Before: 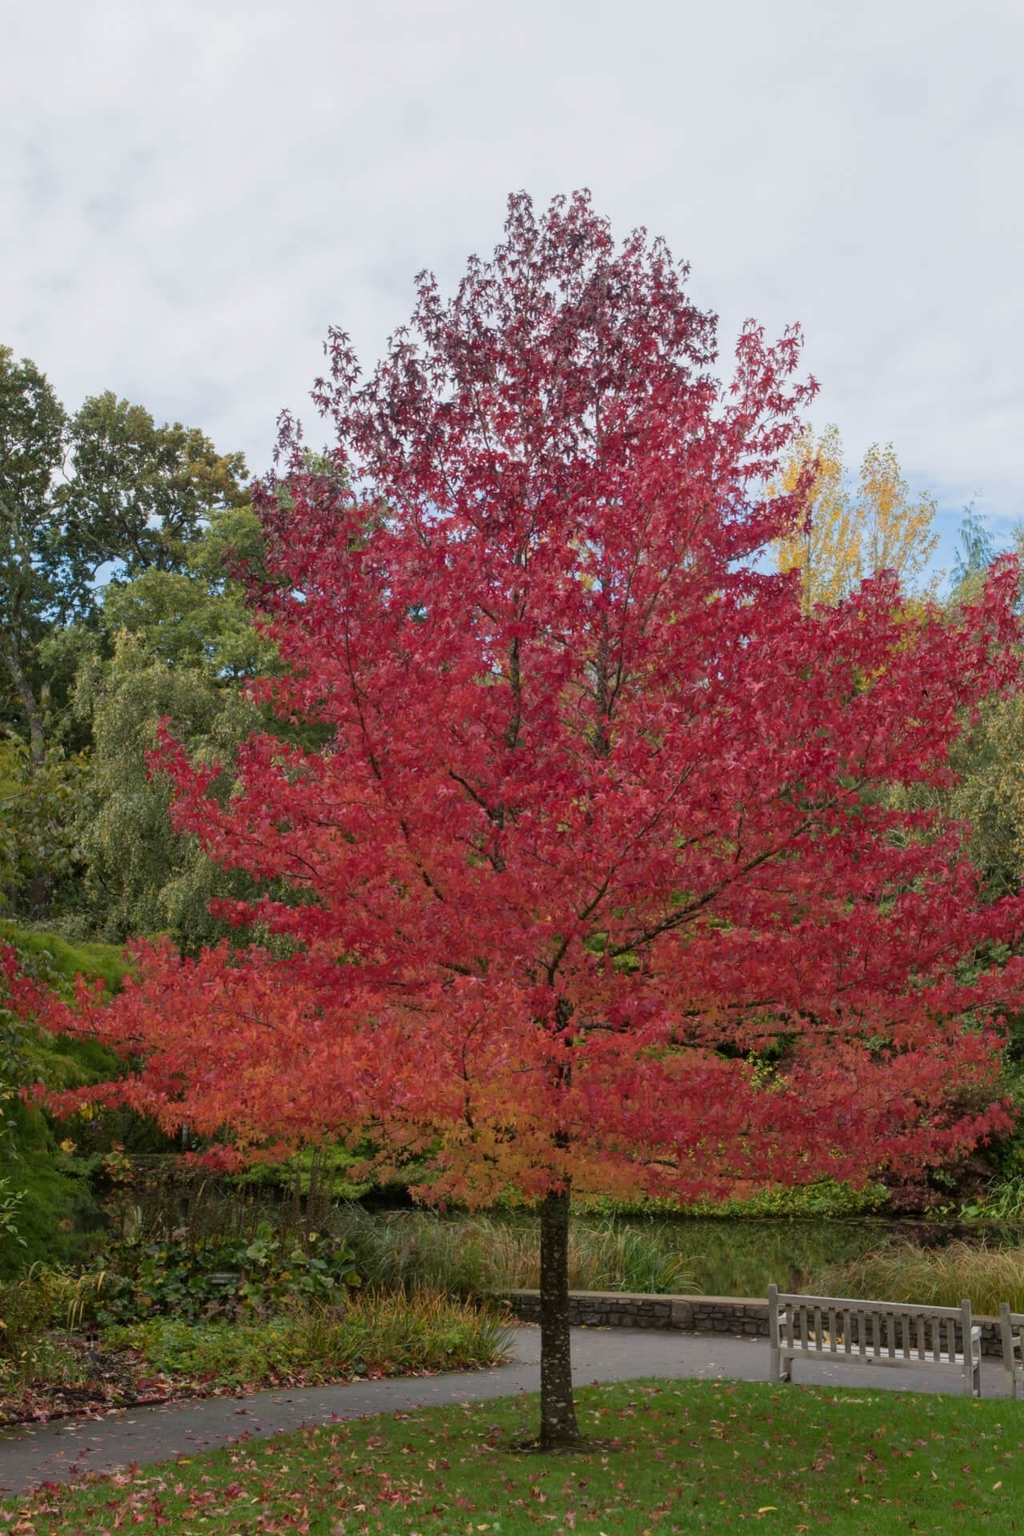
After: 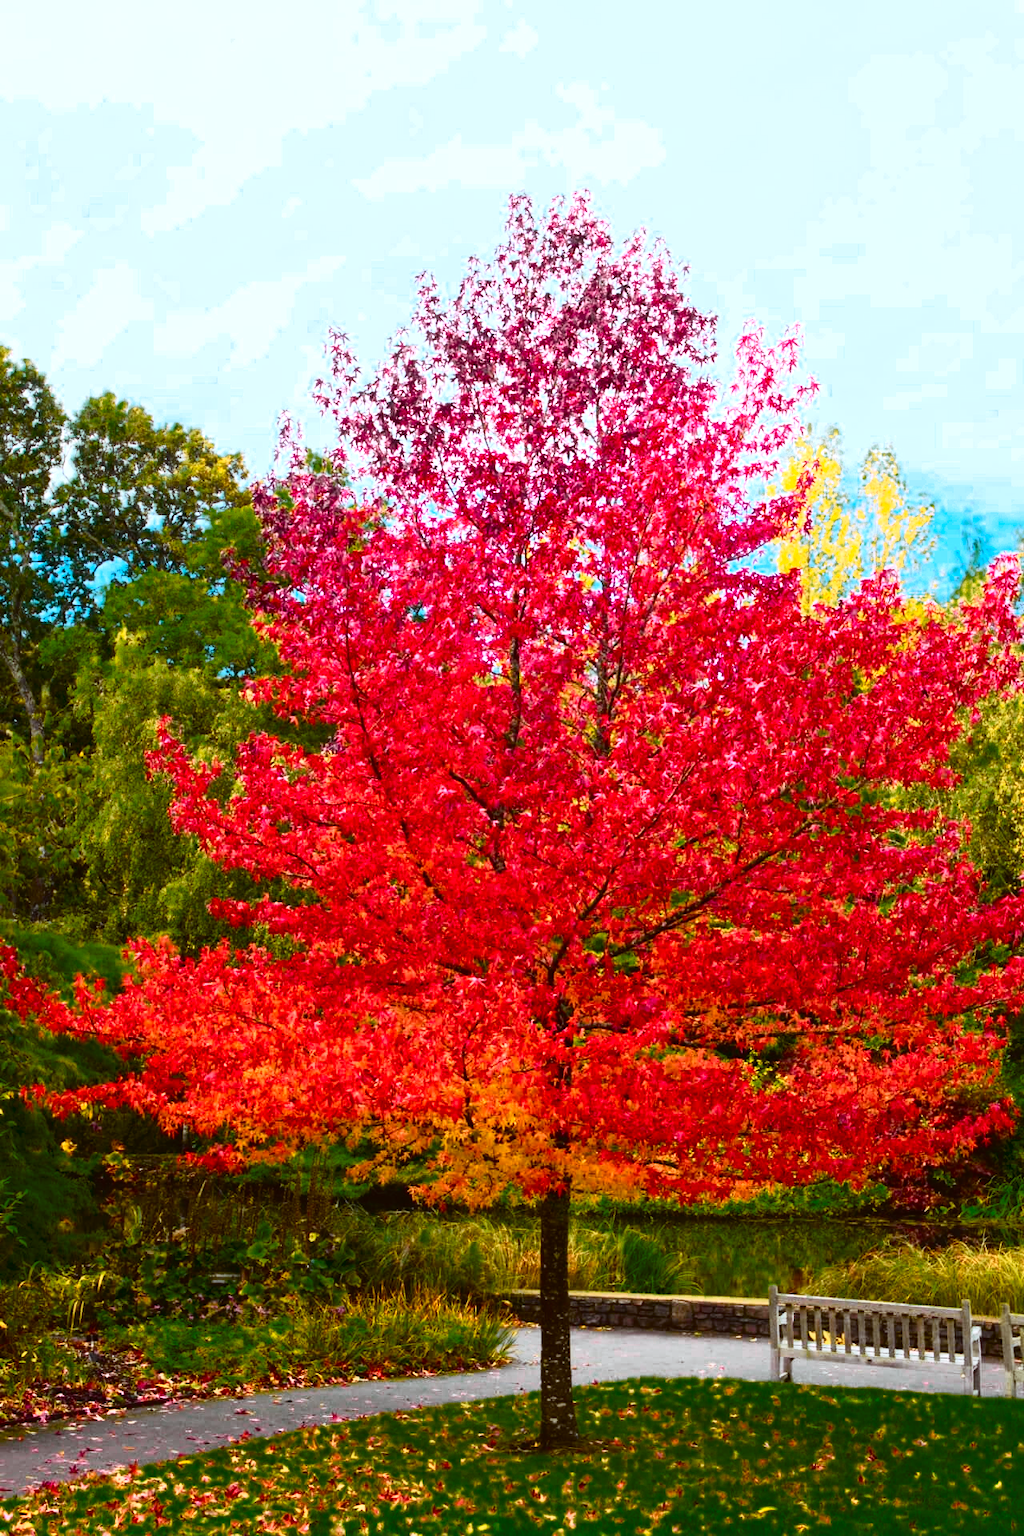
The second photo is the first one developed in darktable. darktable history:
tone curve: curves: ch0 [(0, 0.023) (0.132, 0.075) (0.256, 0.2) (0.463, 0.494) (0.699, 0.816) (0.813, 0.898) (1, 0.943)]; ch1 [(0, 0) (0.32, 0.306) (0.441, 0.41) (0.476, 0.466) (0.498, 0.5) (0.518, 0.519) (0.546, 0.571) (0.604, 0.651) (0.733, 0.817) (1, 1)]; ch2 [(0, 0) (0.312, 0.313) (0.431, 0.425) (0.483, 0.477) (0.503, 0.503) (0.526, 0.507) (0.564, 0.575) (0.614, 0.695) (0.713, 0.767) (0.985, 0.966)], color space Lab, independent channels, preserve colors none
exposure: black level correction 0, exposure 0.498 EV, compensate highlight preservation false
color correction: highlights a* -4.99, highlights b* -3.71, shadows a* 4.2, shadows b* 4.34
color zones: curves: ch0 [(0.25, 0.5) (0.347, 0.092) (0.75, 0.5)]; ch1 [(0.25, 0.5) (0.33, 0.51) (0.75, 0.5)]
color balance rgb: shadows lift › chroma 2.042%, shadows lift › hue 48.19°, linear chroma grading › global chroma 15.599%, perceptual saturation grading › global saturation 29.942%, perceptual brilliance grading › global brilliance 21.546%, perceptual brilliance grading › shadows -35.147%
